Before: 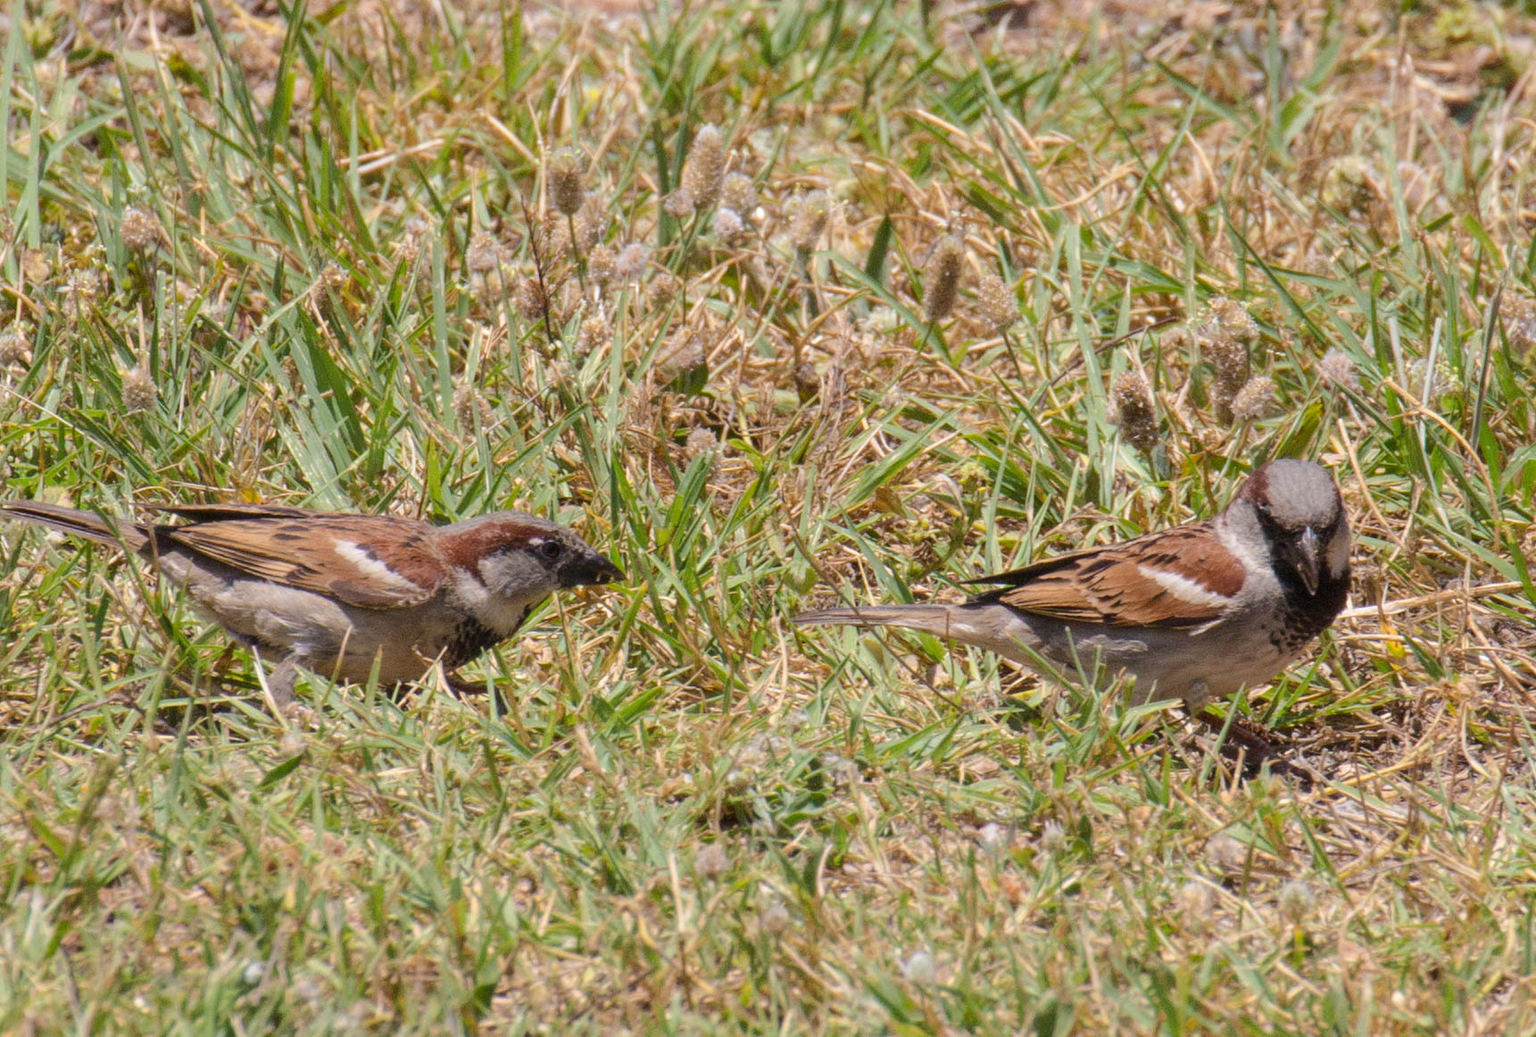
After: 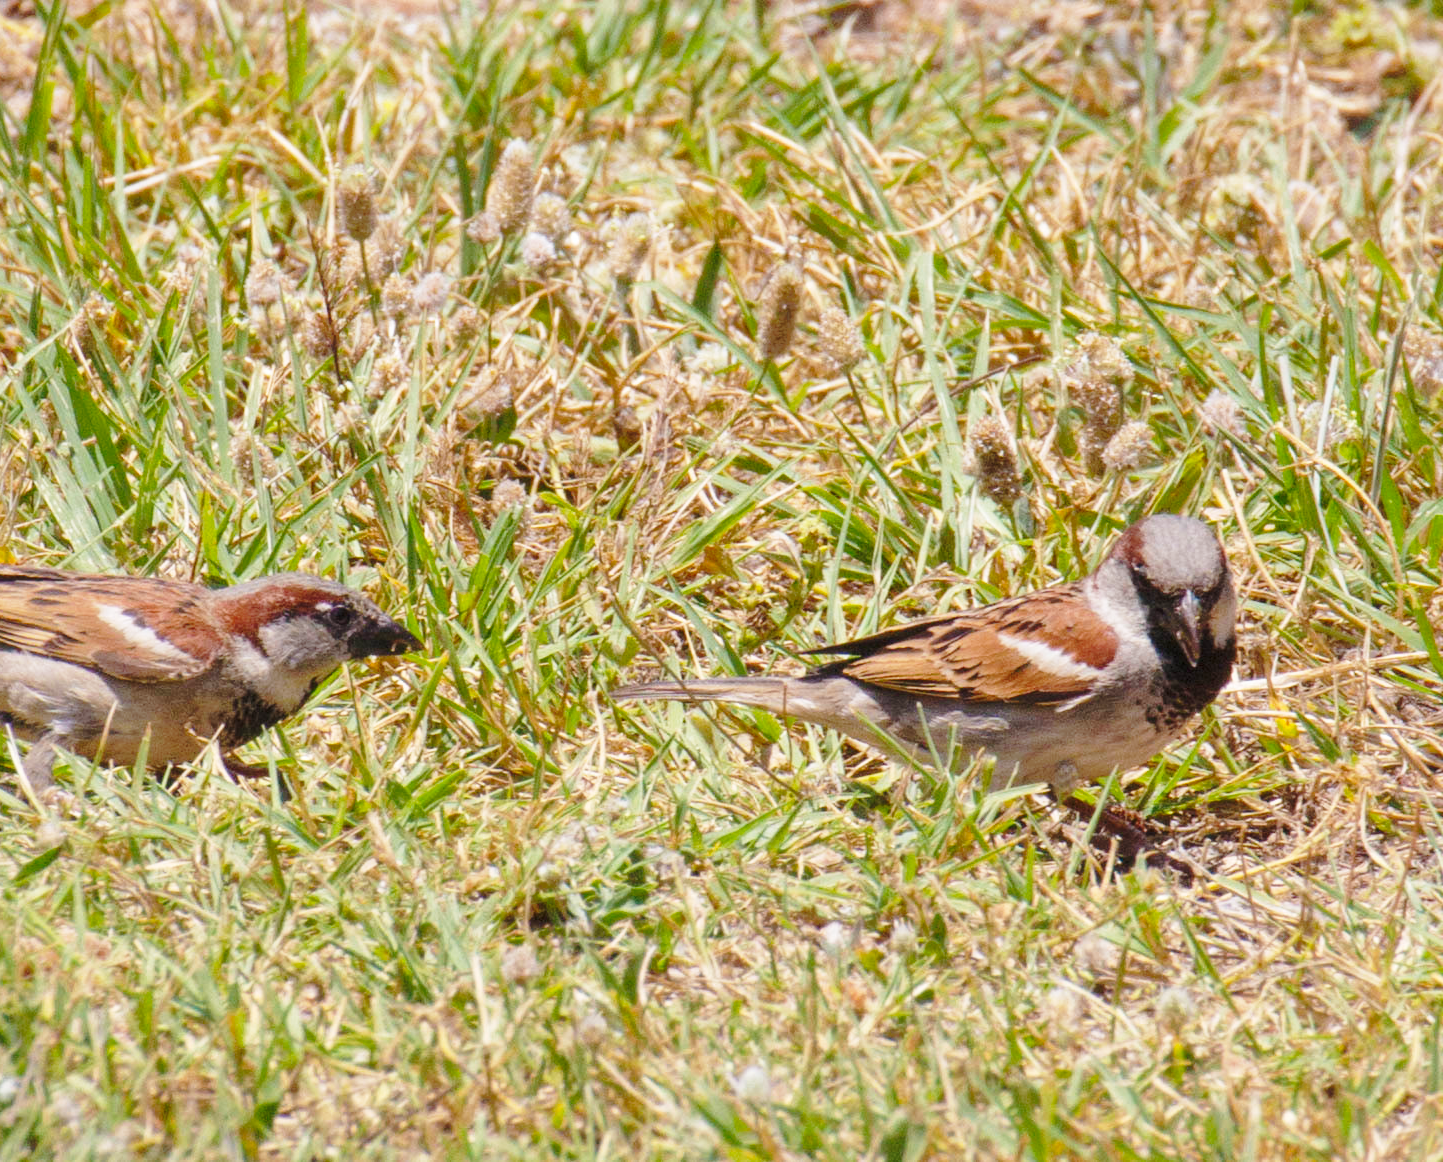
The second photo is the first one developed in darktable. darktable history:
base curve: curves: ch0 [(0, 0) (0.028, 0.03) (0.121, 0.232) (0.46, 0.748) (0.859, 0.968) (1, 1)], preserve colors none
crop: left 16.145%
shadows and highlights: on, module defaults
